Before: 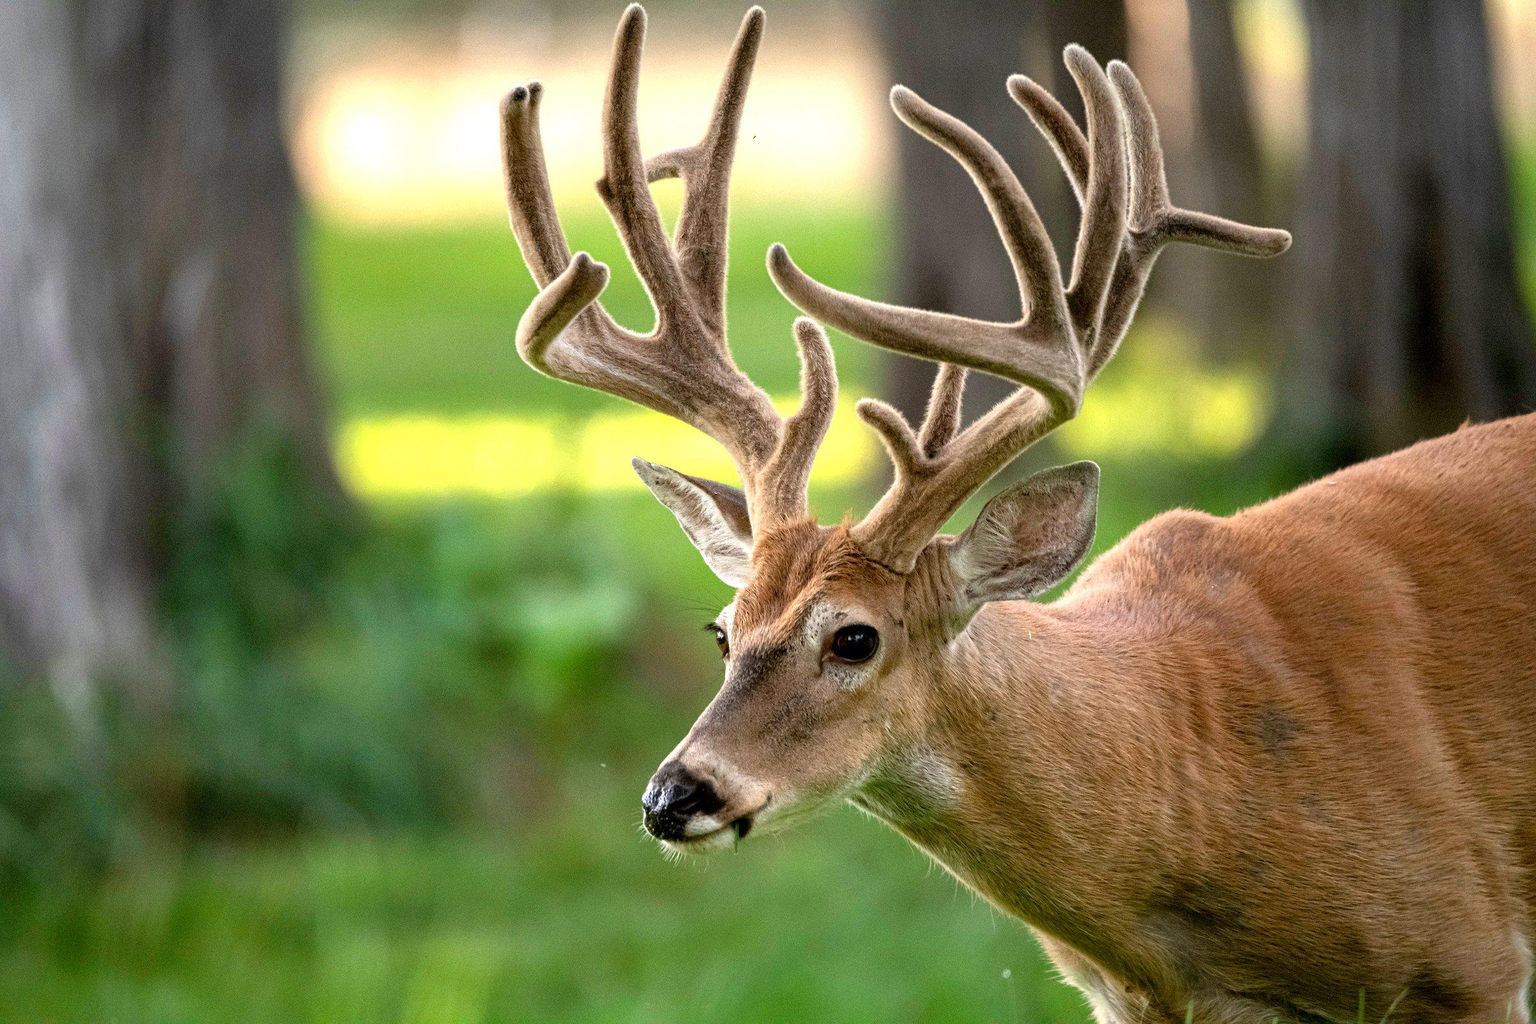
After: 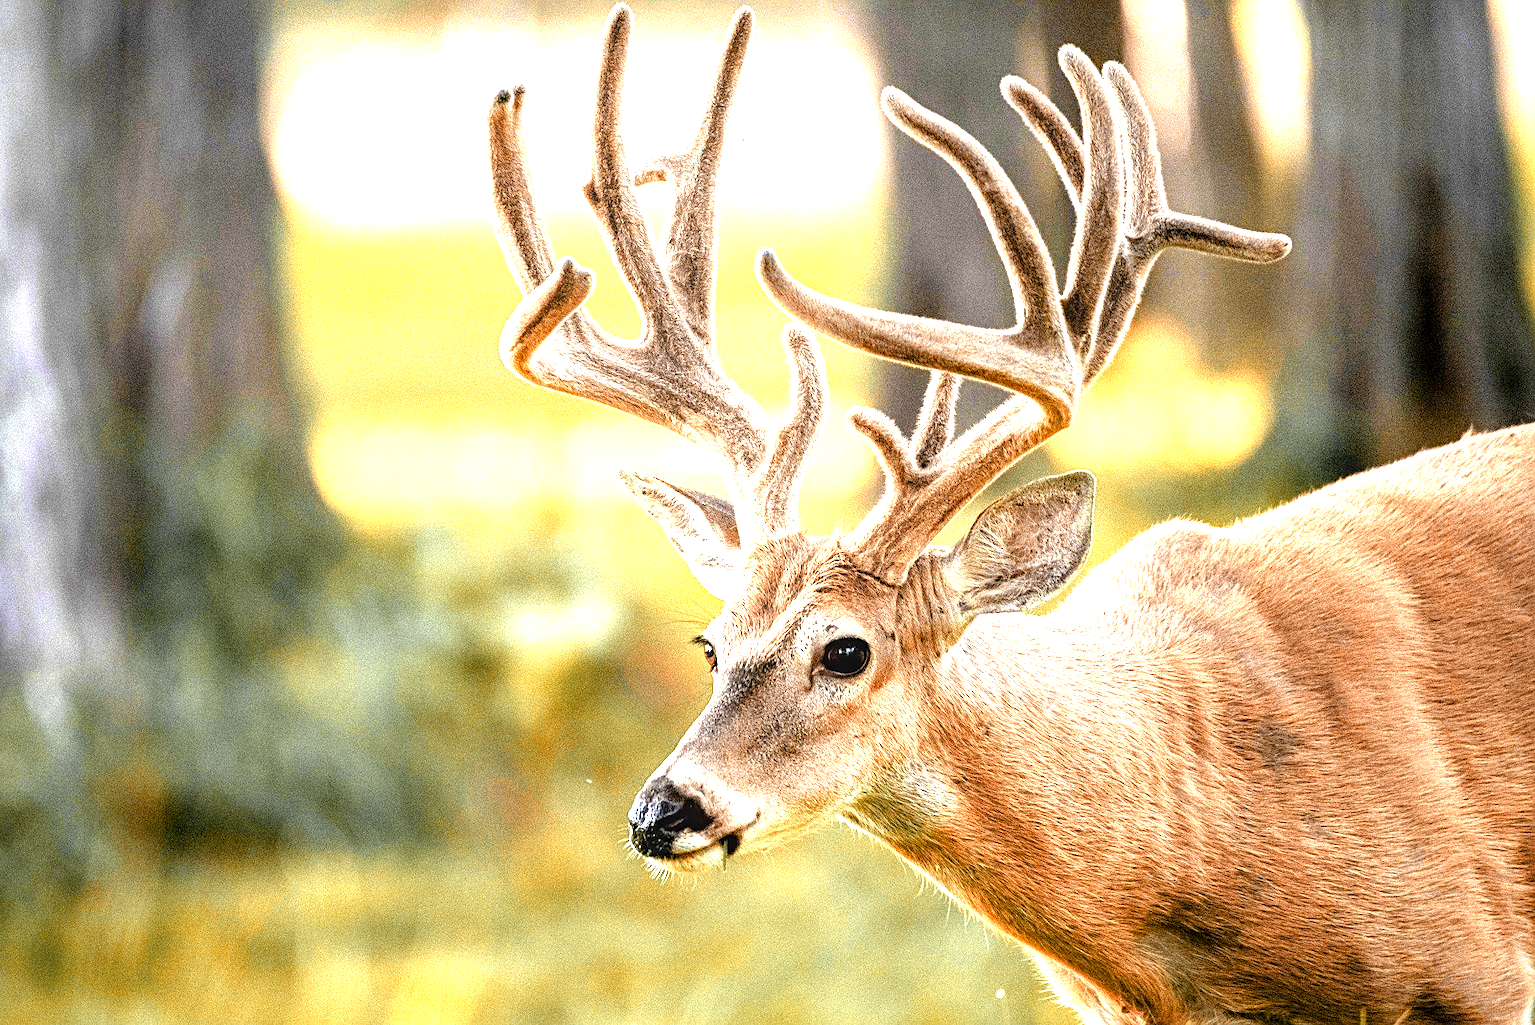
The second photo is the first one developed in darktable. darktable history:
exposure: exposure 0.943 EV, compensate highlight preservation false
tone equalizer: -8 EV -0.427 EV, -7 EV -0.424 EV, -6 EV -0.32 EV, -5 EV -0.245 EV, -3 EV 0.229 EV, -2 EV 0.347 EV, -1 EV 0.408 EV, +0 EV 0.401 EV
crop: left 1.713%, right 0.279%, bottom 1.856%
haze removal: compatibility mode true, adaptive false
sharpen: on, module defaults
color zones: curves: ch0 [(0.009, 0.528) (0.136, 0.6) (0.255, 0.586) (0.39, 0.528) (0.522, 0.584) (0.686, 0.736) (0.849, 0.561)]; ch1 [(0.045, 0.781) (0.14, 0.416) (0.257, 0.695) (0.442, 0.032) (0.738, 0.338) (0.818, 0.632) (0.891, 0.741) (1, 0.704)]; ch2 [(0, 0.667) (0.141, 0.52) (0.26, 0.37) (0.474, 0.432) (0.743, 0.286)]
local contrast: on, module defaults
